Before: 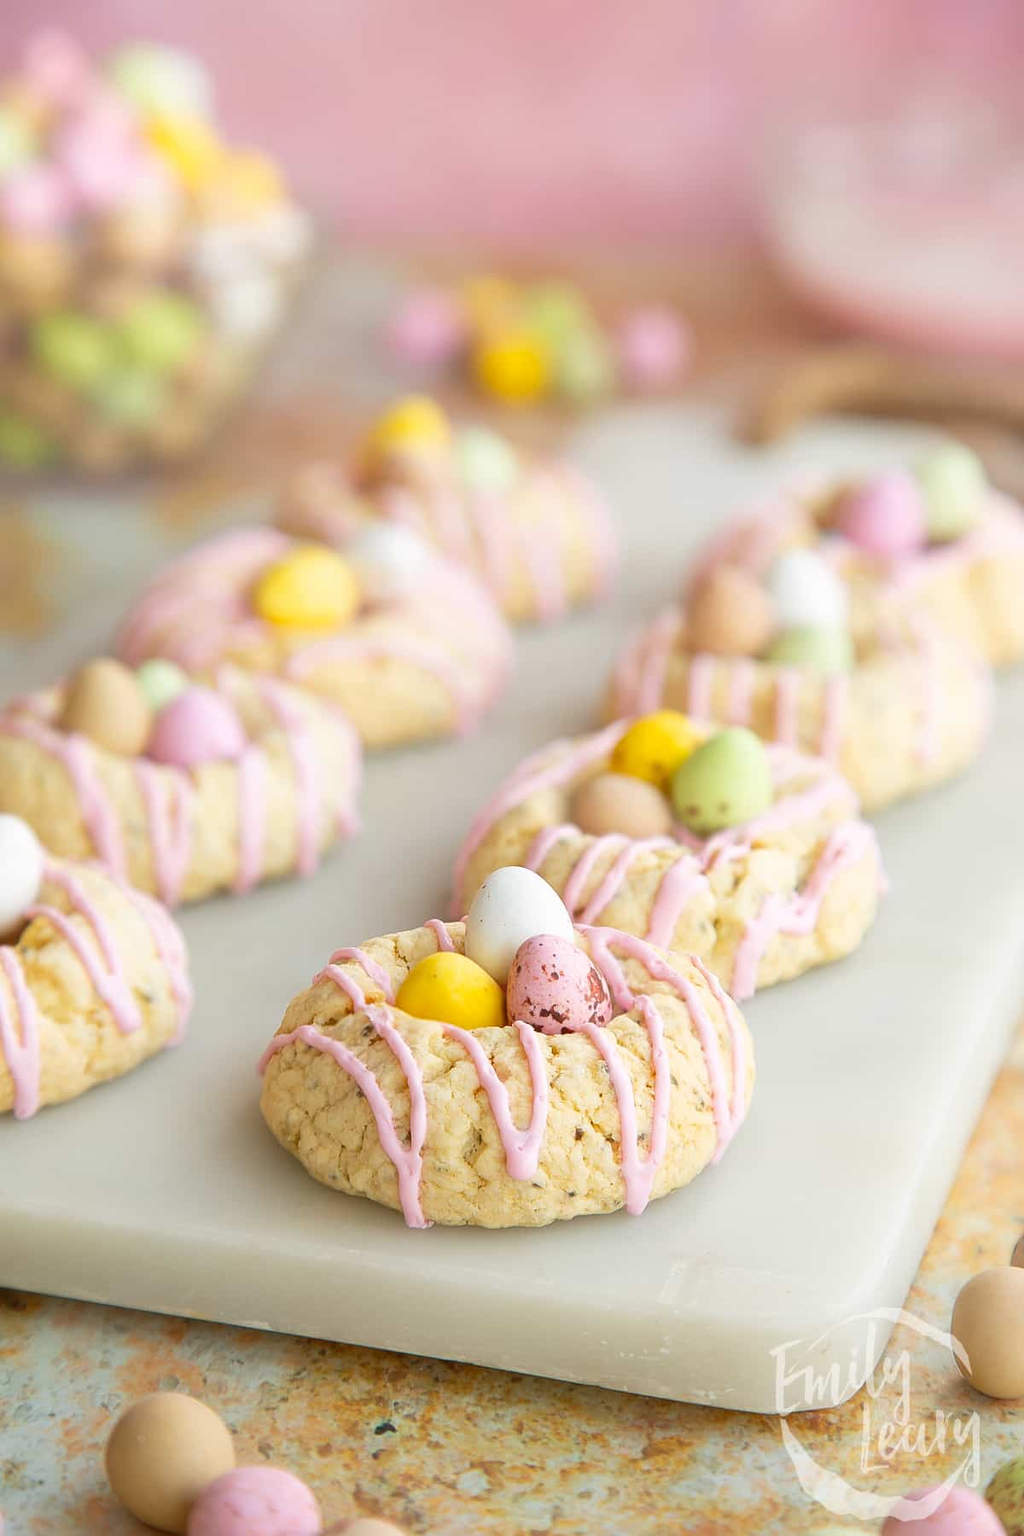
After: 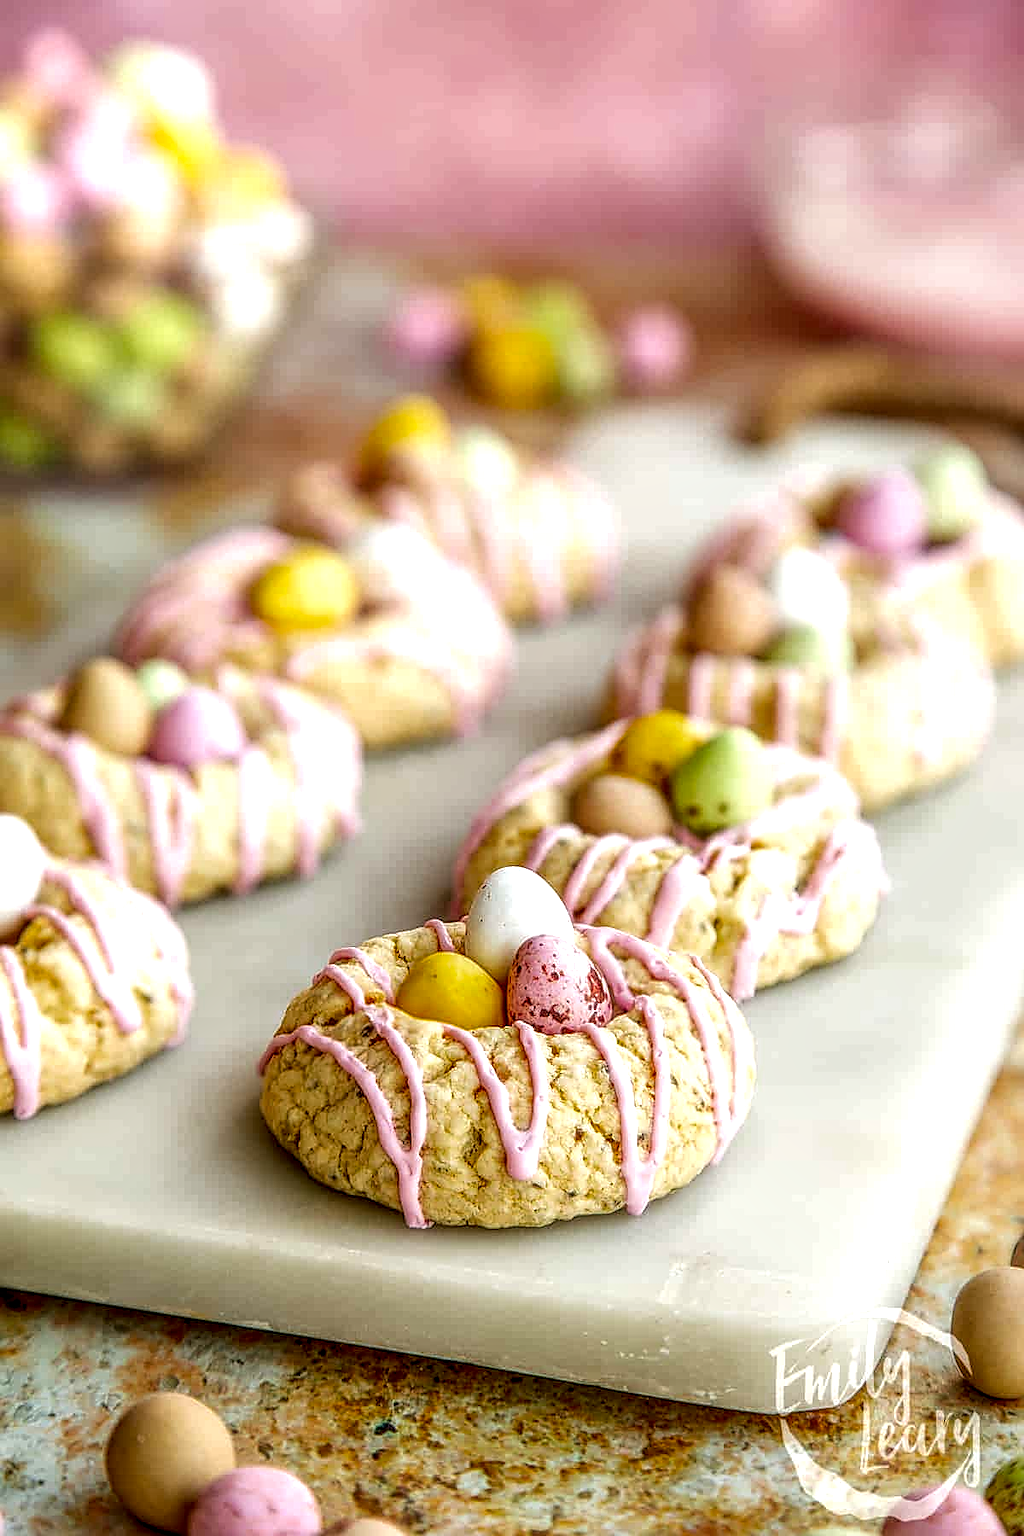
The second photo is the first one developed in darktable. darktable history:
local contrast: highlights 5%, shadows 4%, detail 299%, midtone range 0.305
color zones: curves: ch0 [(0, 0.425) (0.143, 0.422) (0.286, 0.42) (0.429, 0.419) (0.571, 0.419) (0.714, 0.42) (0.857, 0.422) (1, 0.425)]; ch1 [(0, 0.666) (0.143, 0.669) (0.286, 0.671) (0.429, 0.67) (0.571, 0.67) (0.714, 0.67) (0.857, 0.67) (1, 0.666)]
sharpen: on, module defaults
